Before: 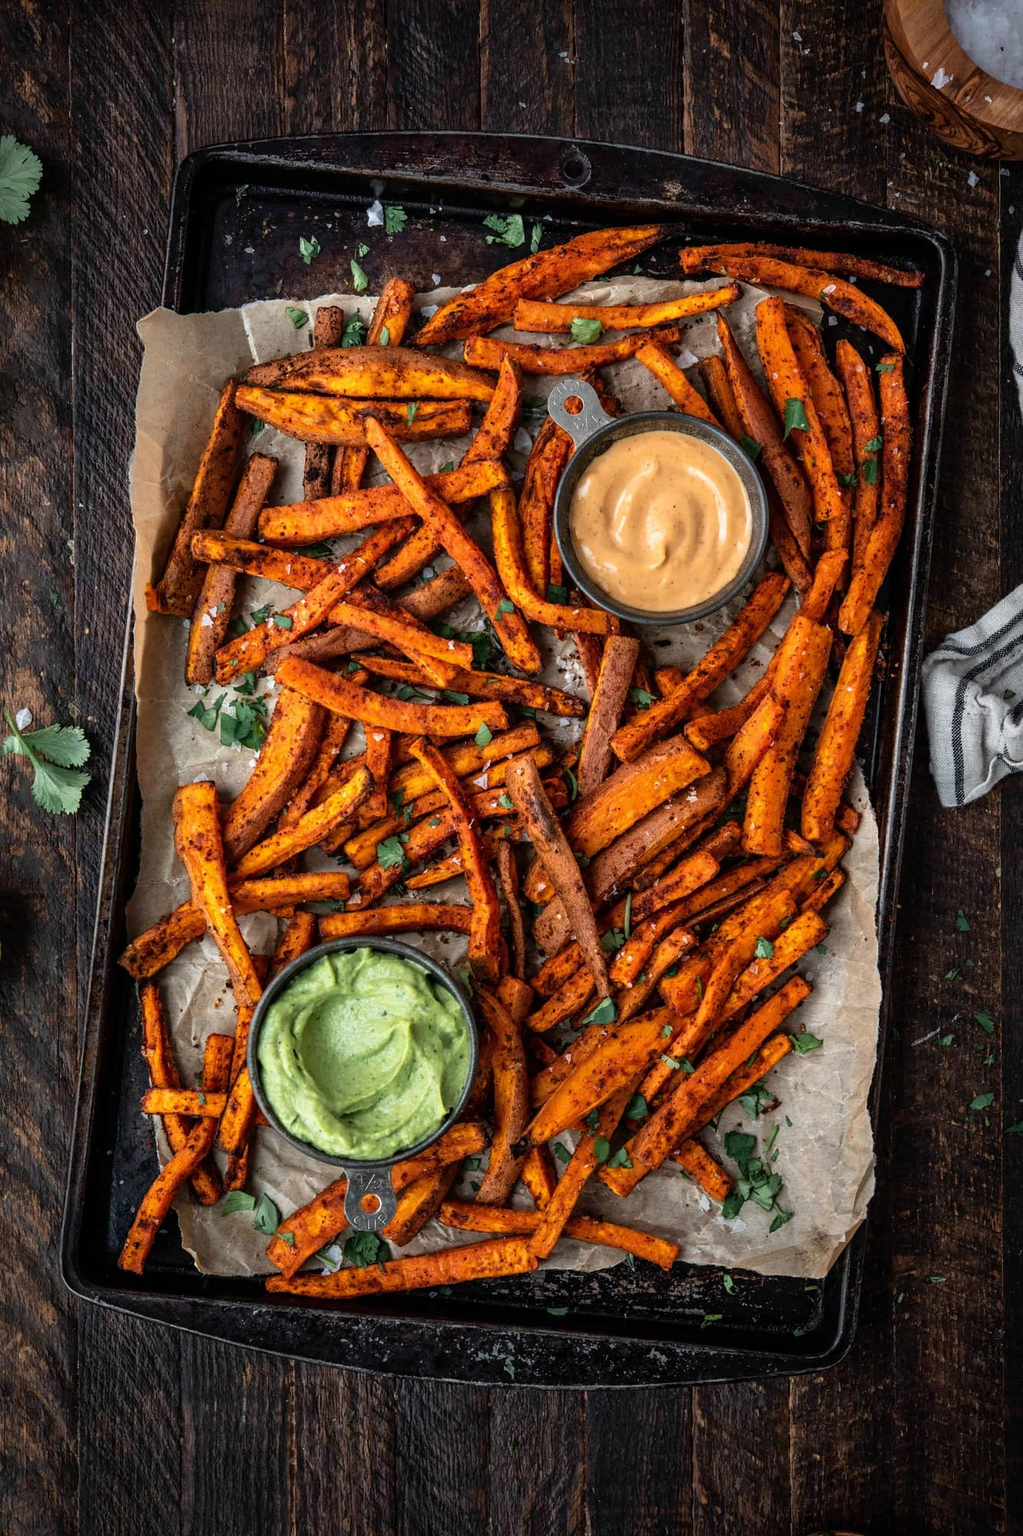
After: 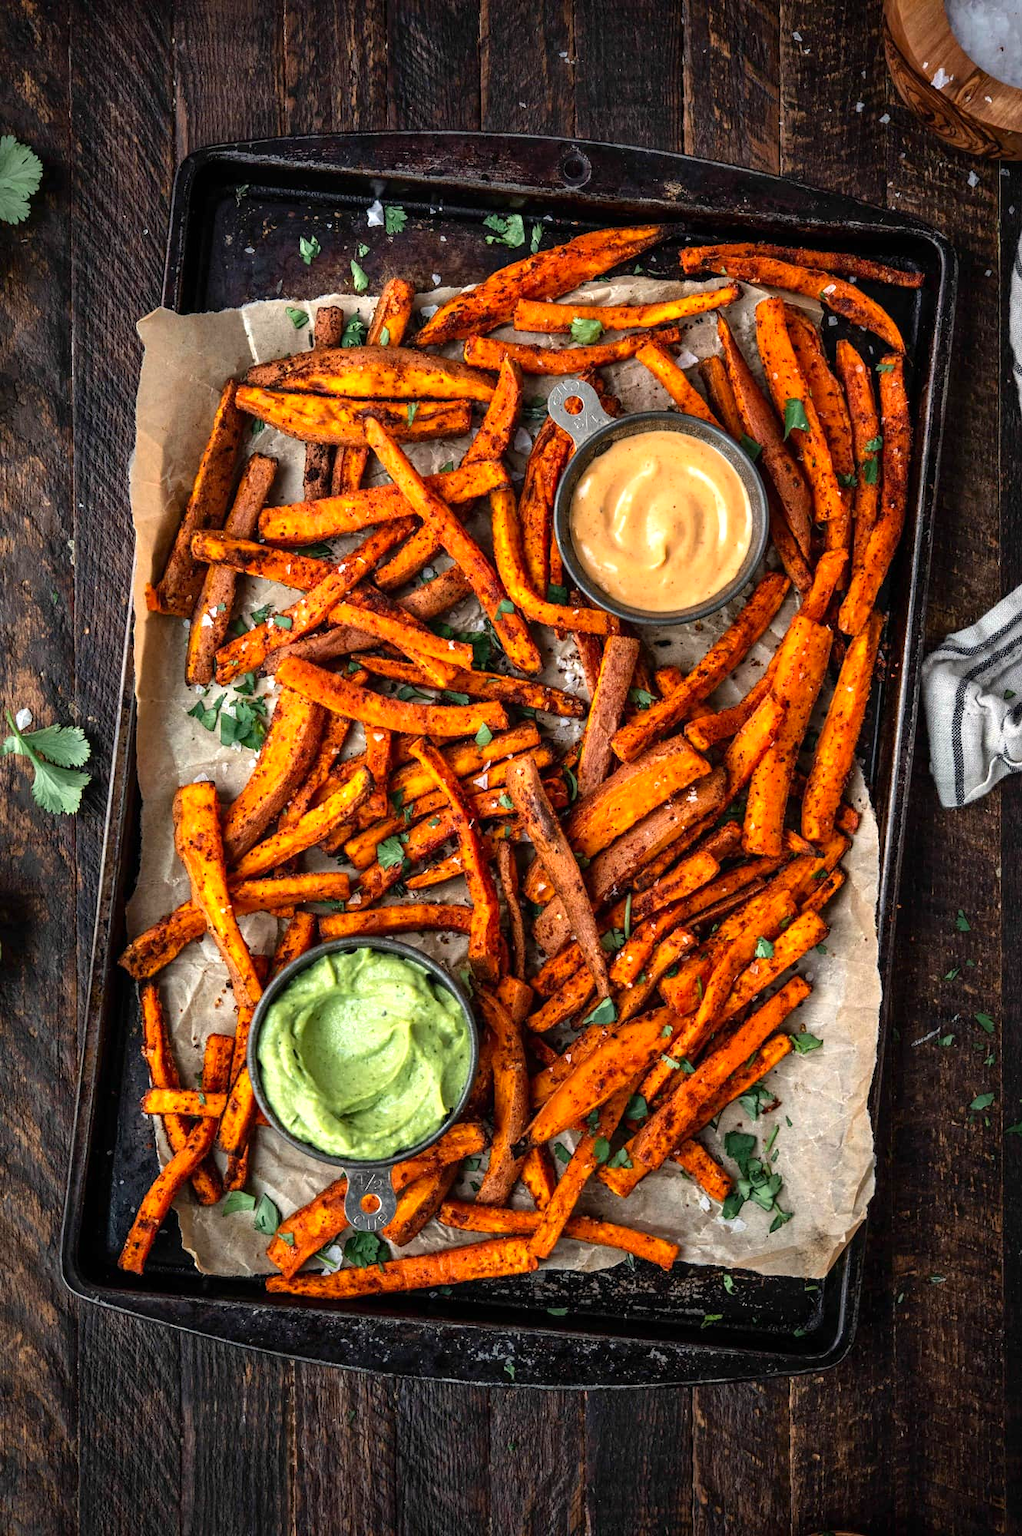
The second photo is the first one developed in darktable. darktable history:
color correction: highlights a* 0.736, highlights b* 2.74, saturation 1.09
exposure: exposure 0.497 EV, compensate highlight preservation false
